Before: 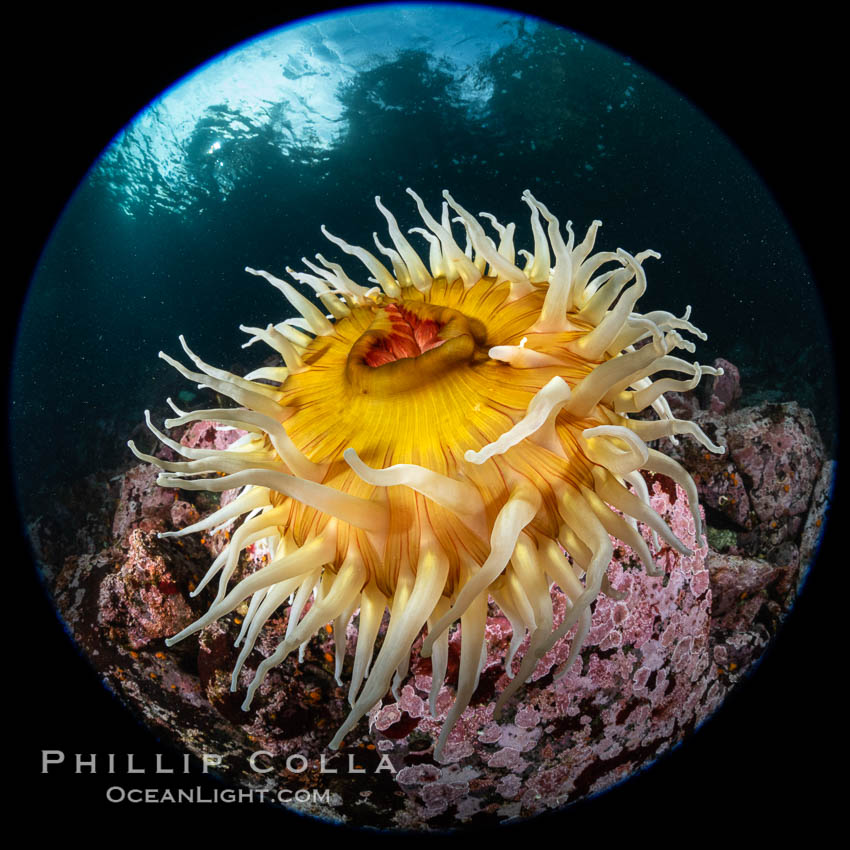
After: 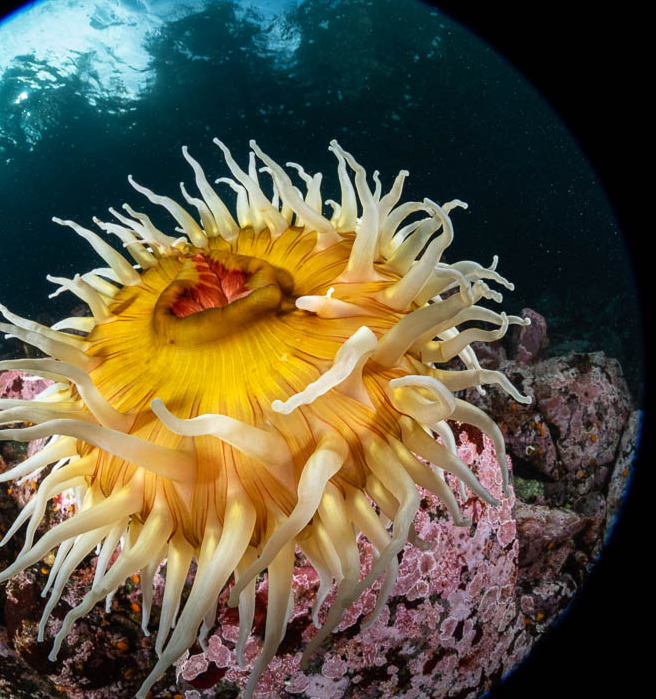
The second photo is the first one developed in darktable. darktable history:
crop: left 22.712%, top 5.892%, bottom 11.796%
